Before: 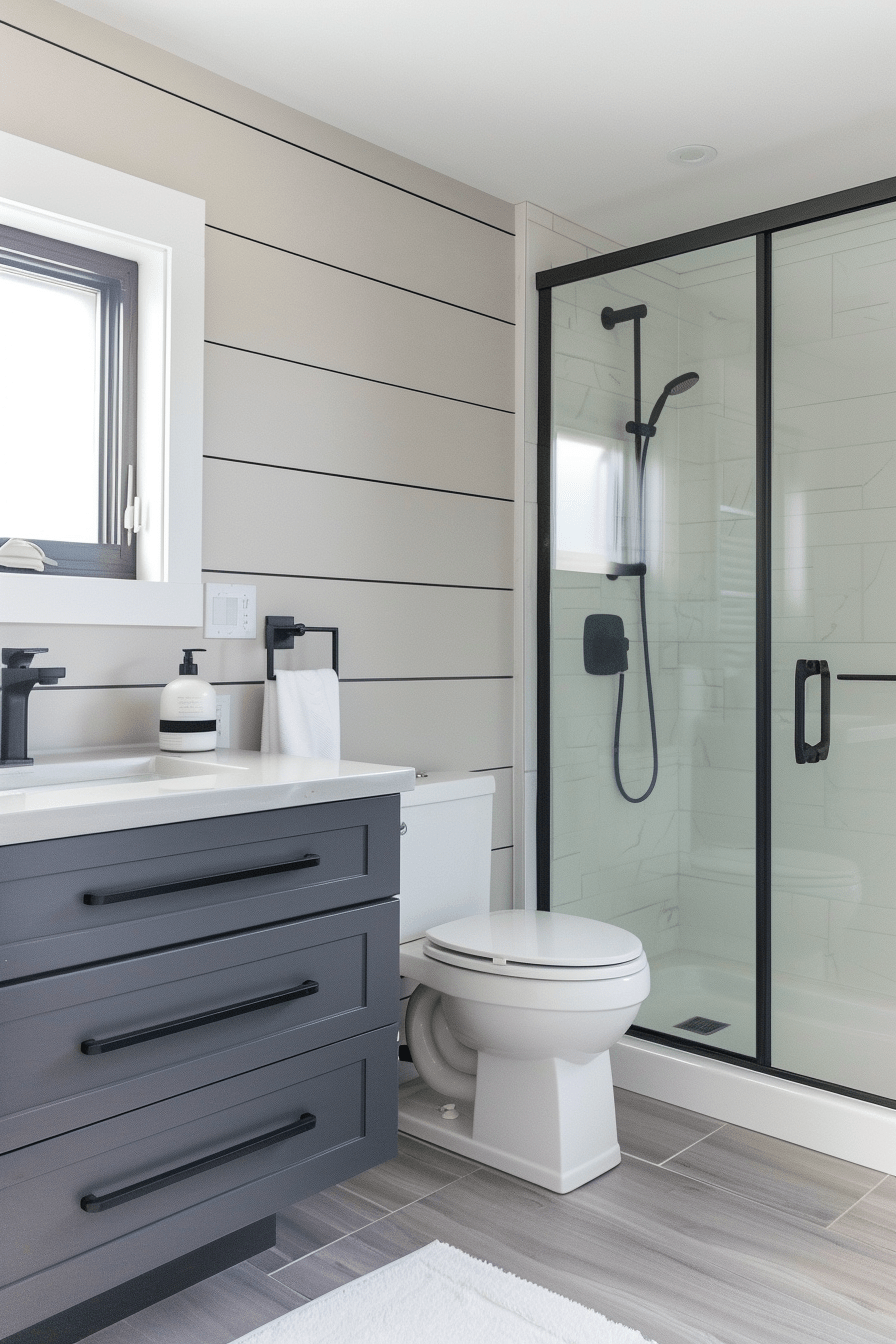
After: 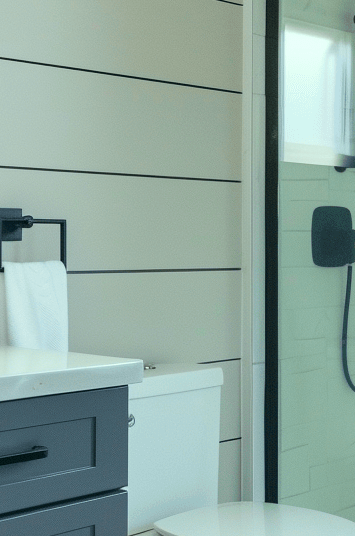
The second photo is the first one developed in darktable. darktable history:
color correction: highlights a* -7.35, highlights b* 1.43, shadows a* -3.51, saturation 1.43
crop: left 30.391%, top 30.404%, right 29.895%, bottom 29.69%
